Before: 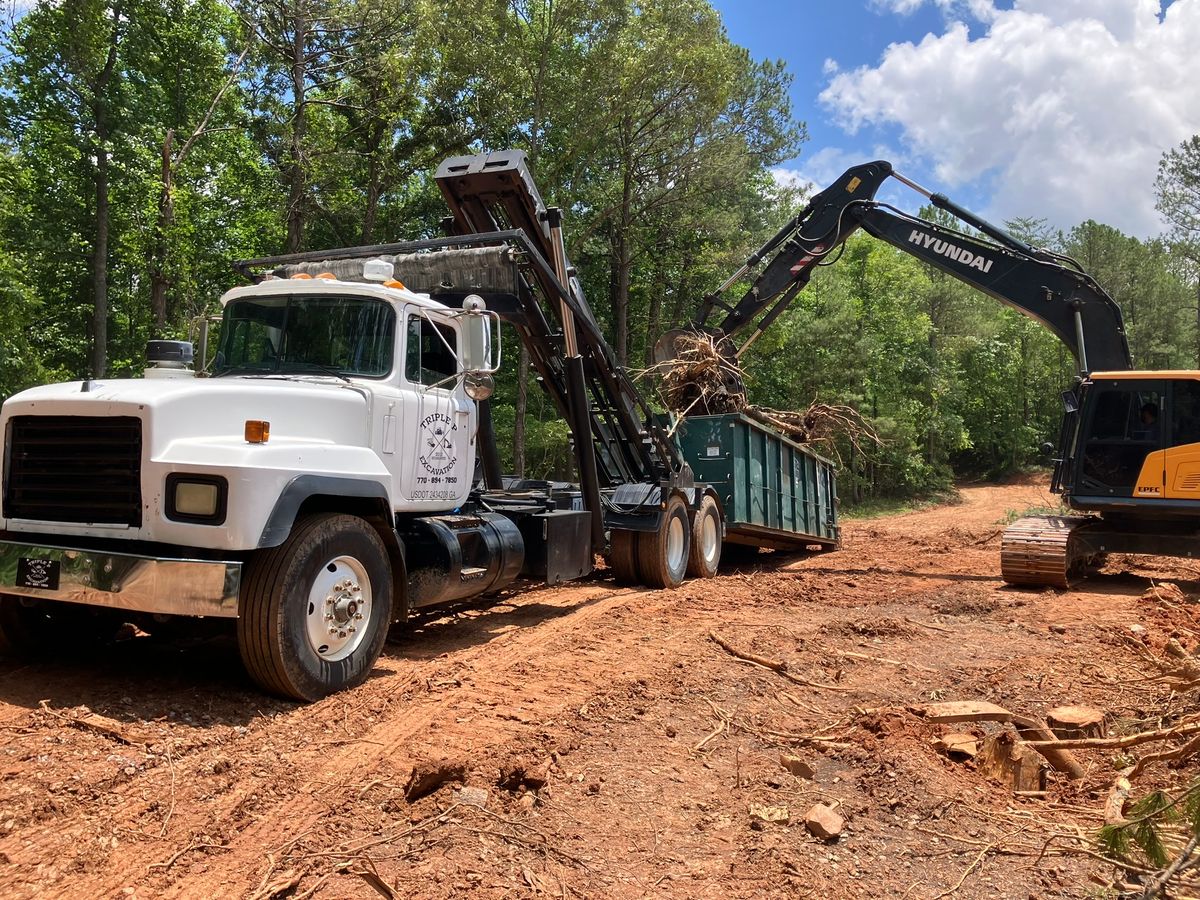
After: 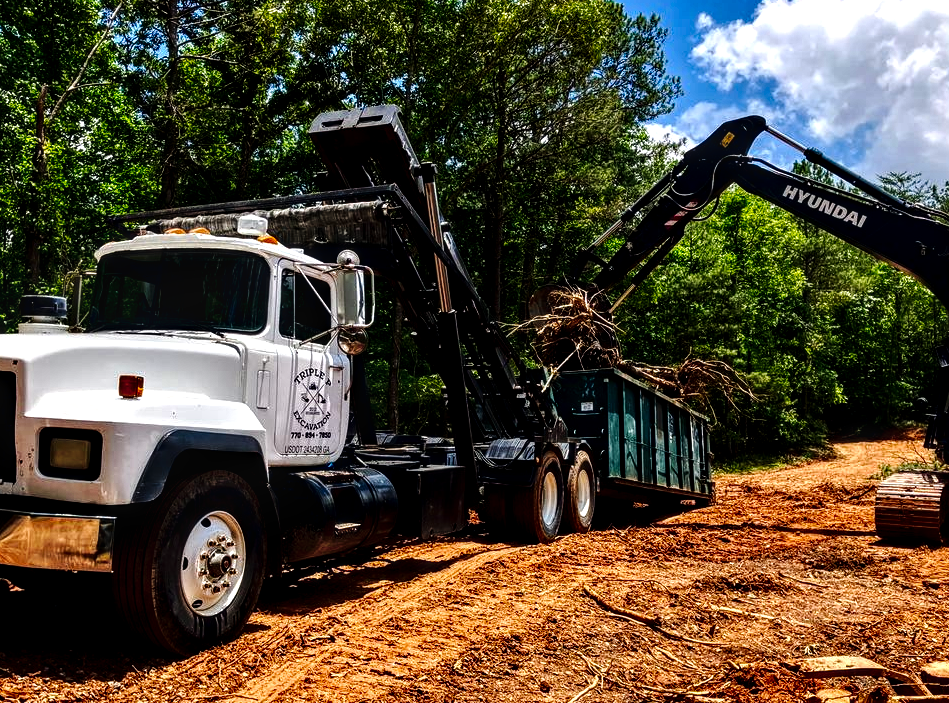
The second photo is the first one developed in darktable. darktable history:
local contrast: highlights 22%, detail 150%
contrast brightness saturation: contrast 0.101, brightness -0.269, saturation 0.148
crop and rotate: left 10.545%, top 5.038%, right 10.31%, bottom 16.747%
tone curve: curves: ch0 [(0.029, 0) (0.134, 0.063) (0.249, 0.198) (0.378, 0.365) (0.499, 0.529) (1, 1)], preserve colors none
tone equalizer: -7 EV 0.122 EV
color balance rgb: global offset › chroma 0.056%, global offset › hue 253.29°, perceptual saturation grading › global saturation 19.266%, perceptual brilliance grading › global brilliance 15.77%, perceptual brilliance grading › shadows -35.207%
